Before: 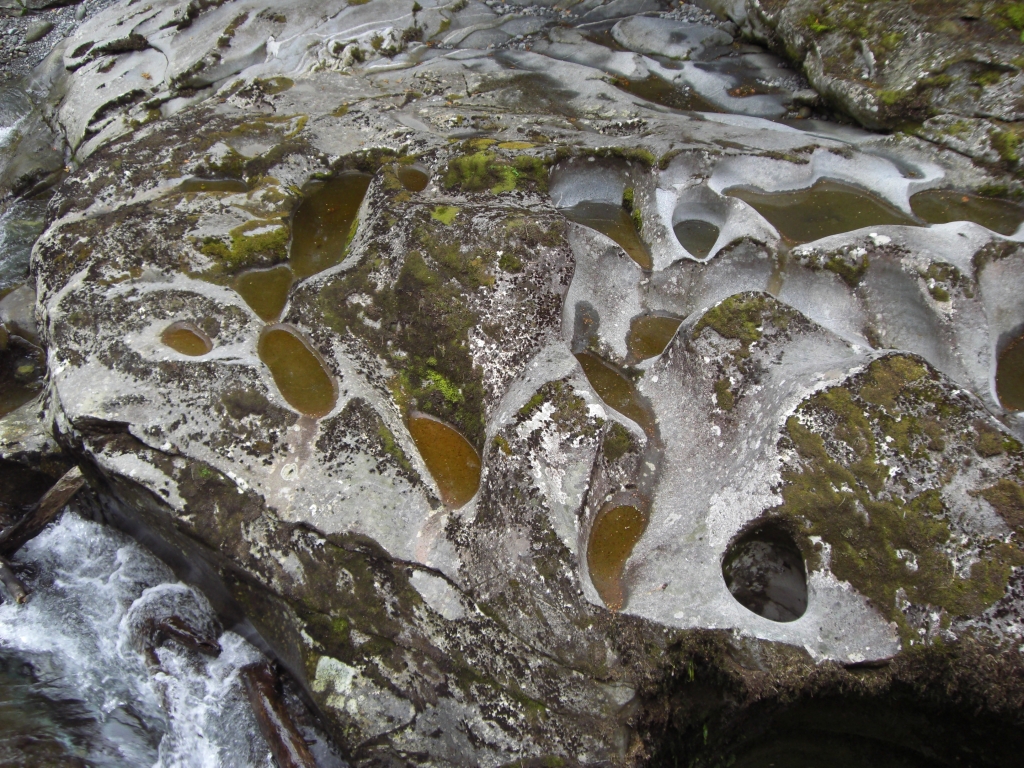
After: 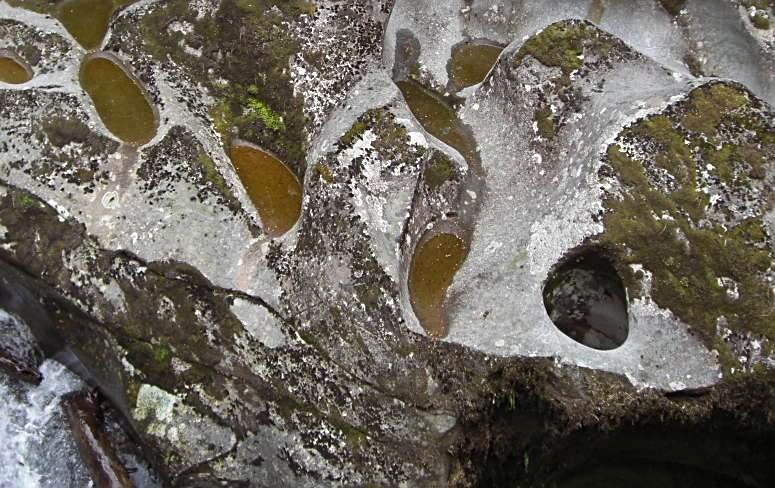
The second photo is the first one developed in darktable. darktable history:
sharpen: amount 0.494
crop and rotate: left 17.506%, top 35.439%, right 6.728%, bottom 0.95%
